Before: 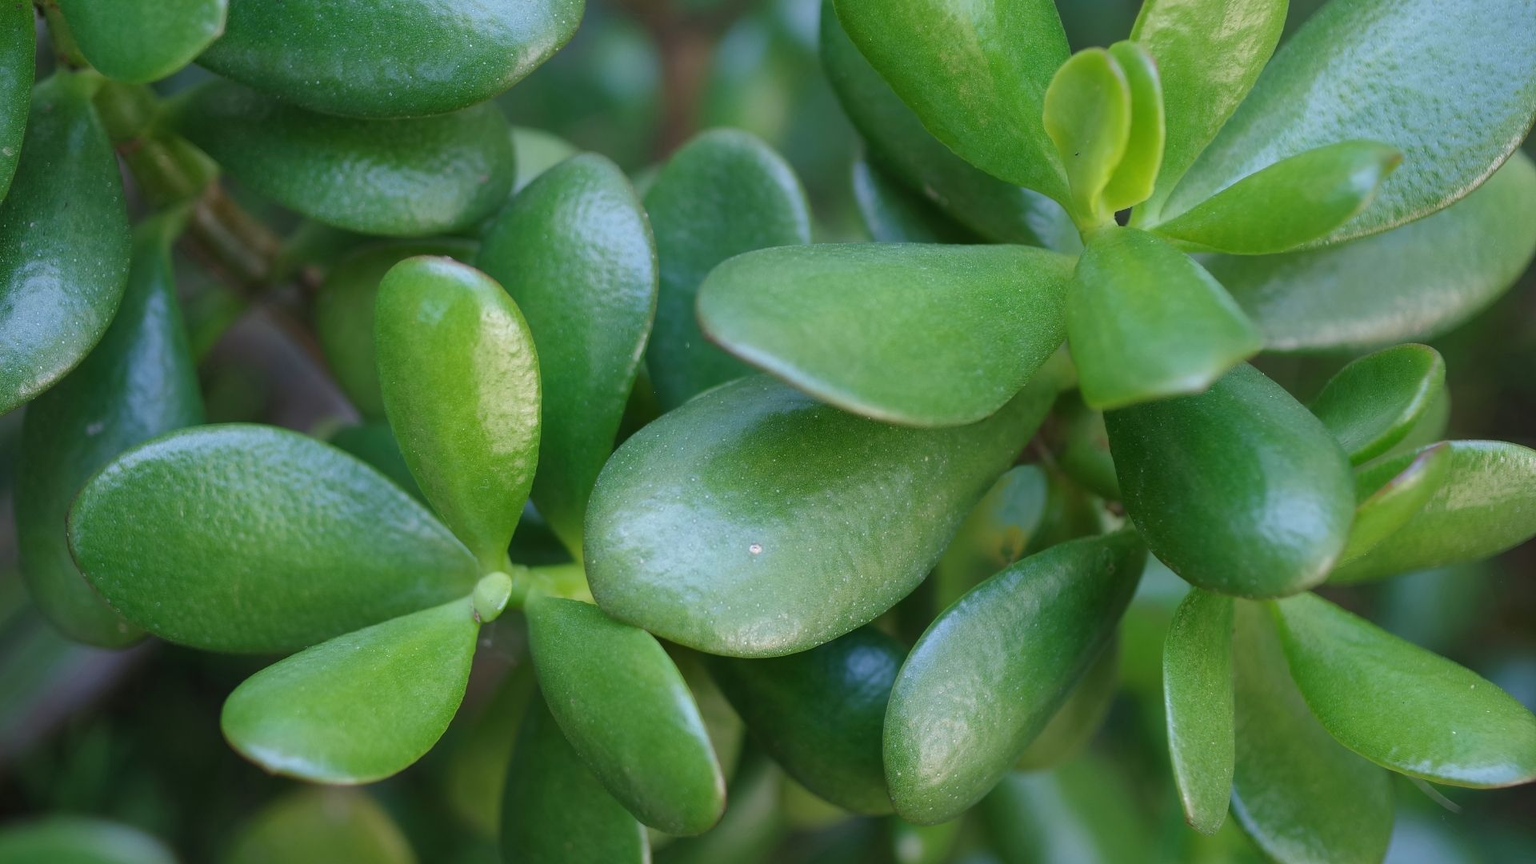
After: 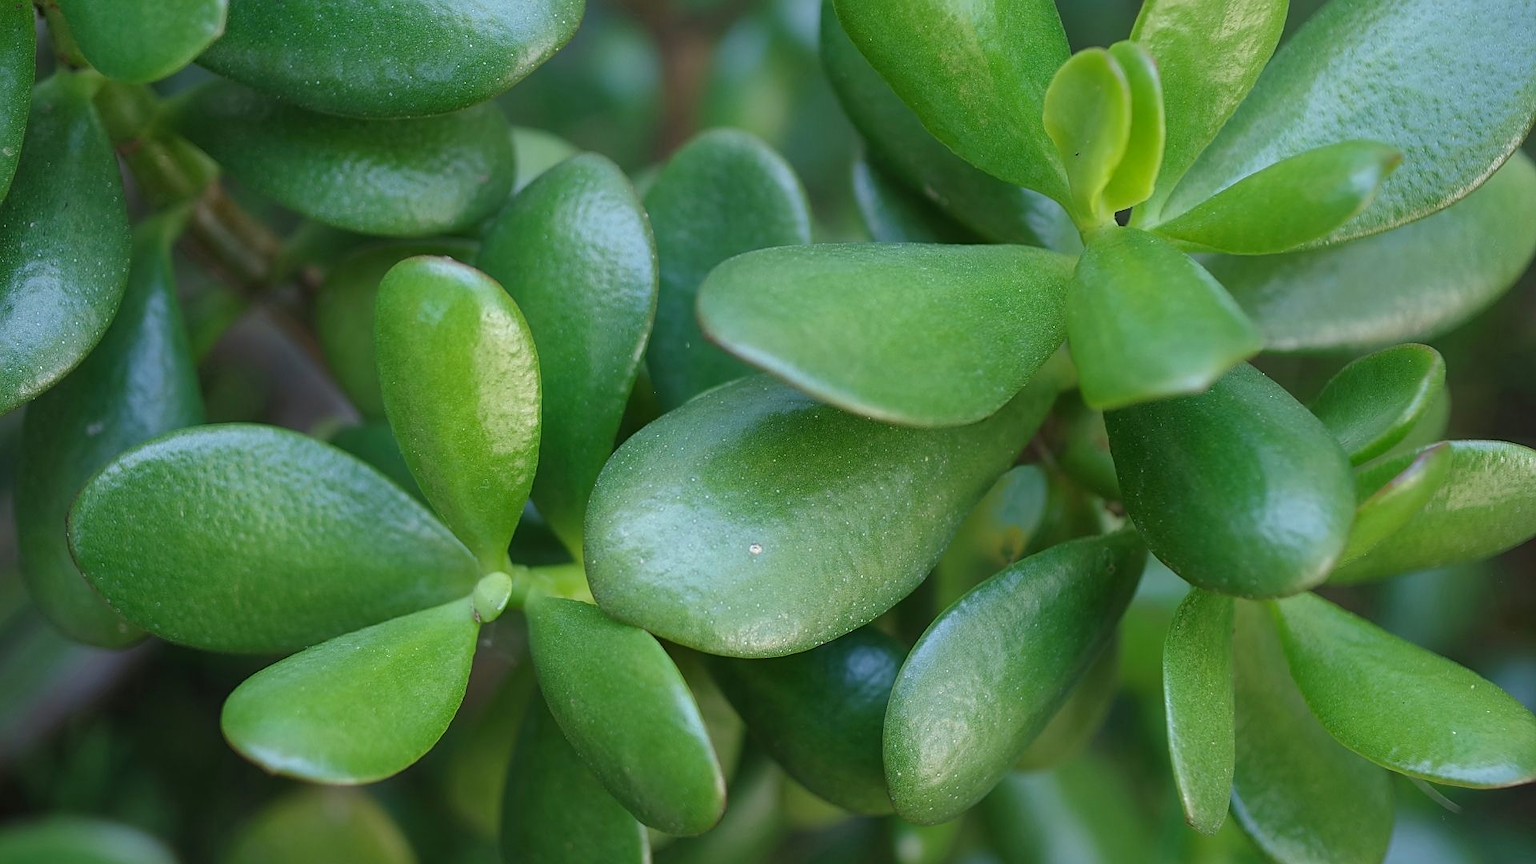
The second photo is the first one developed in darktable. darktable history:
color correction: highlights a* -4.73, highlights b* 5.06, saturation 0.97
sharpen: on, module defaults
